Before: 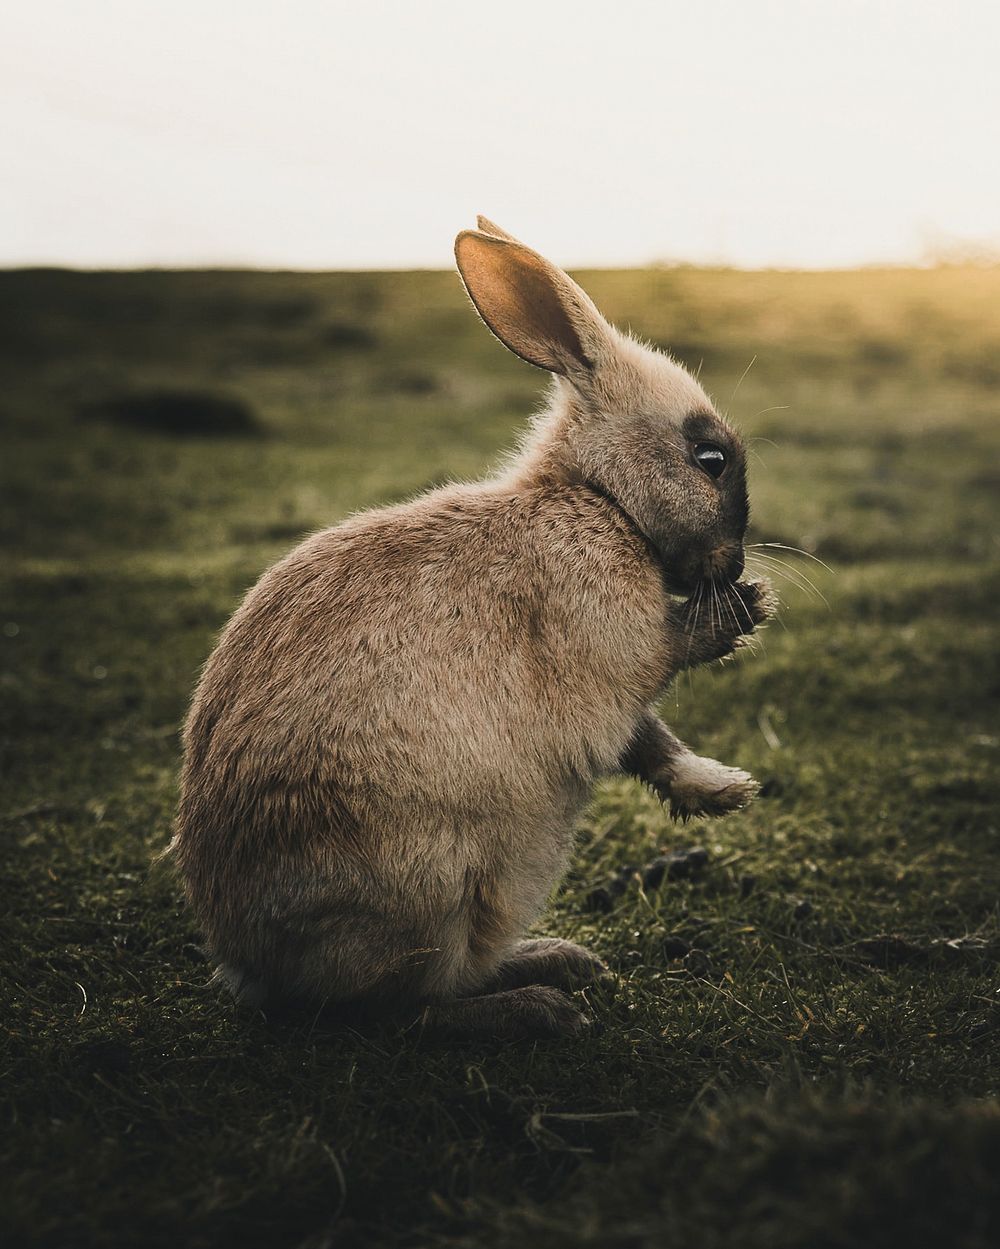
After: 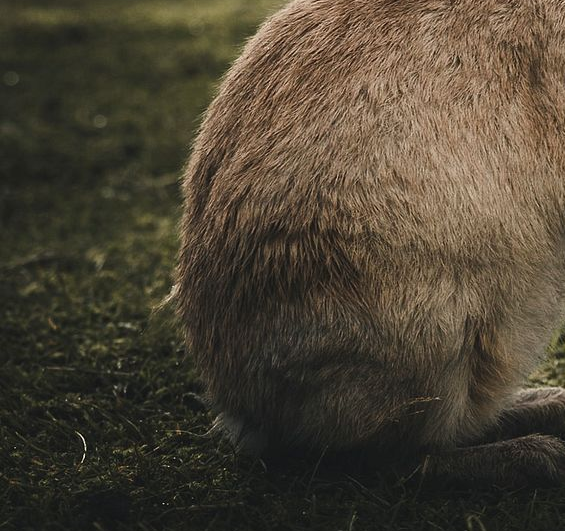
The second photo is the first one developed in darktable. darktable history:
crop: top 44.144%, right 43.499%, bottom 13.281%
